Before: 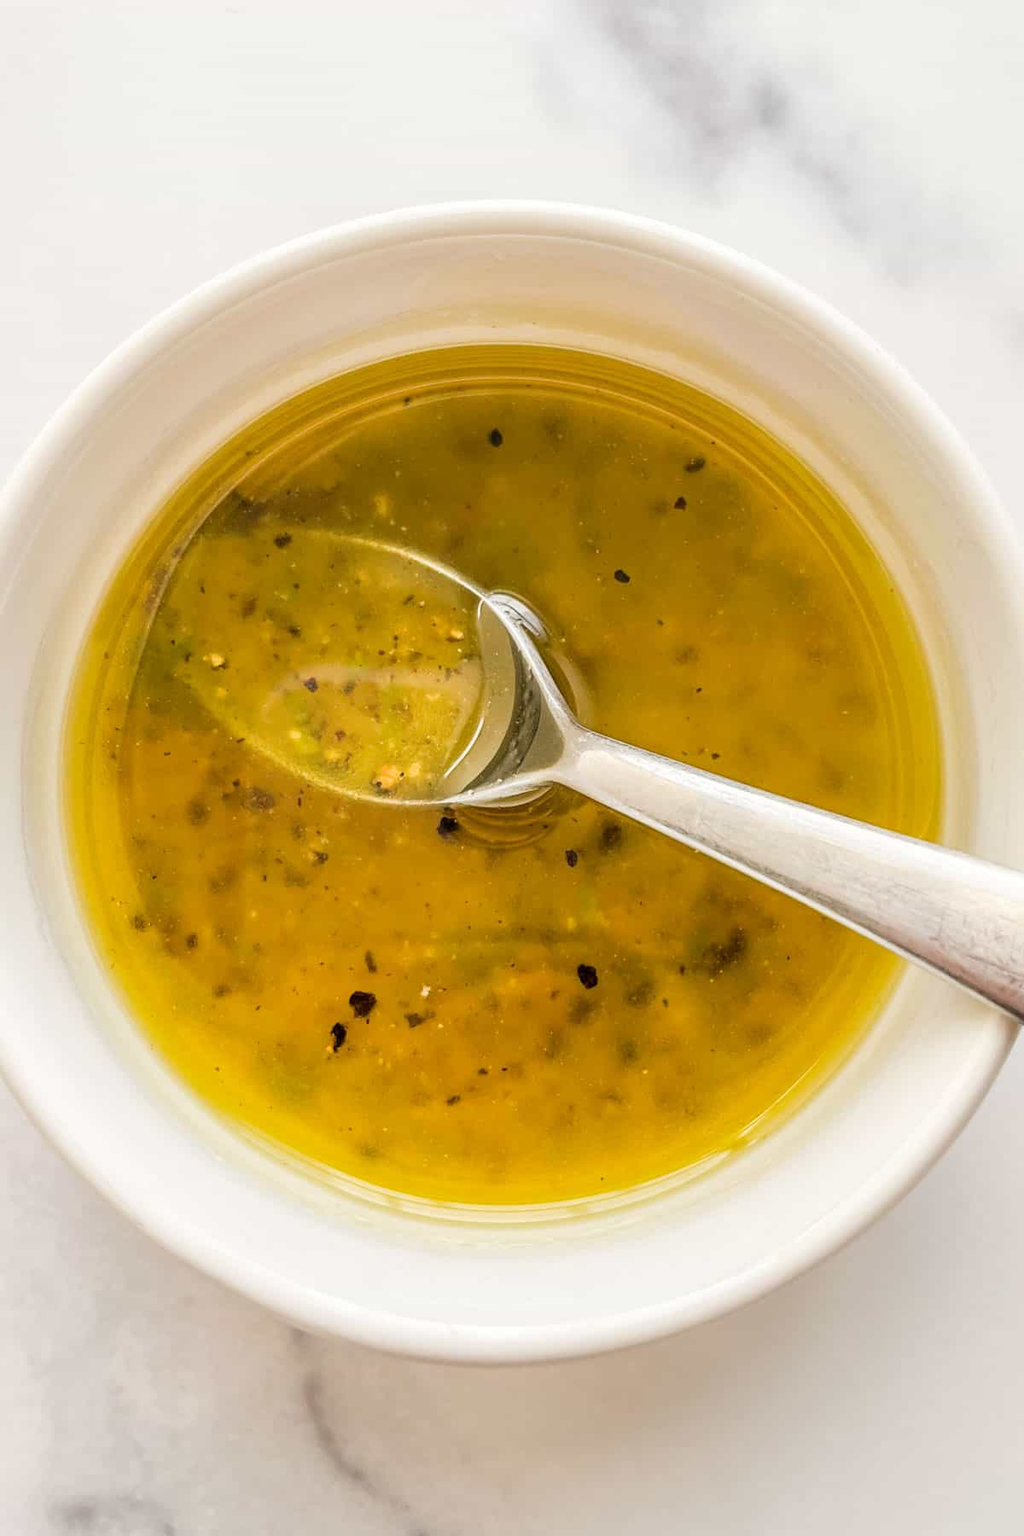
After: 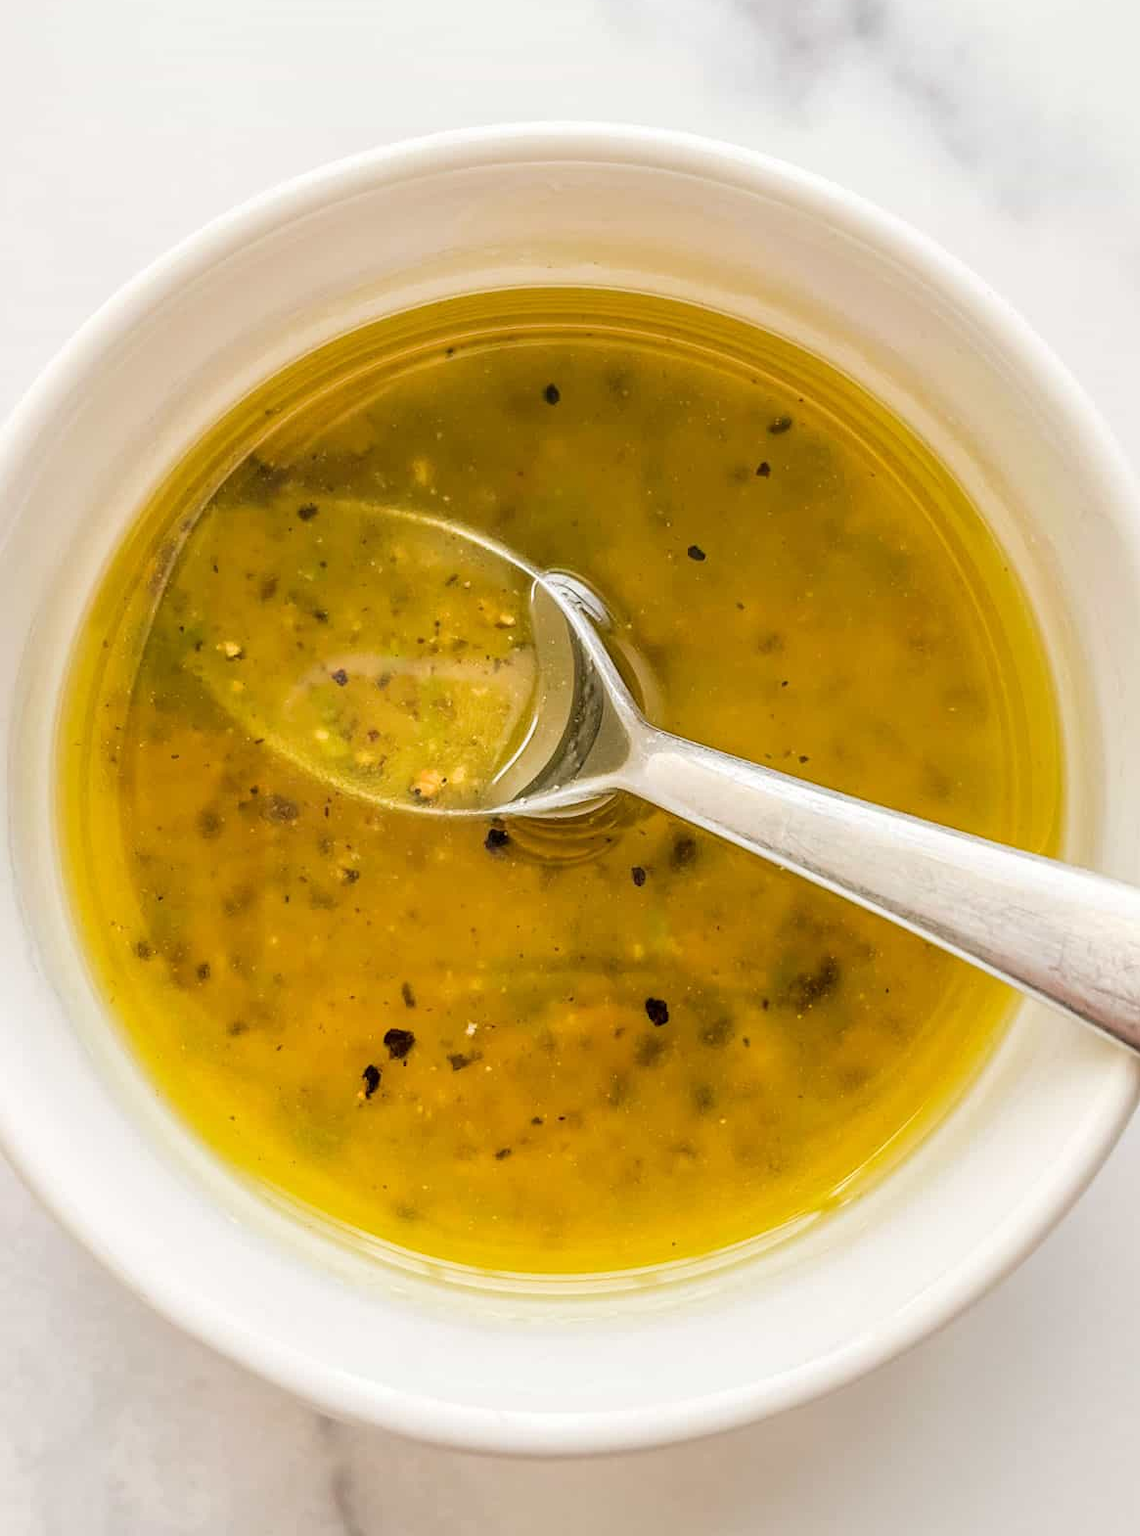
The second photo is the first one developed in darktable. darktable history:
crop: left 1.46%, top 6.134%, right 1.314%, bottom 6.637%
